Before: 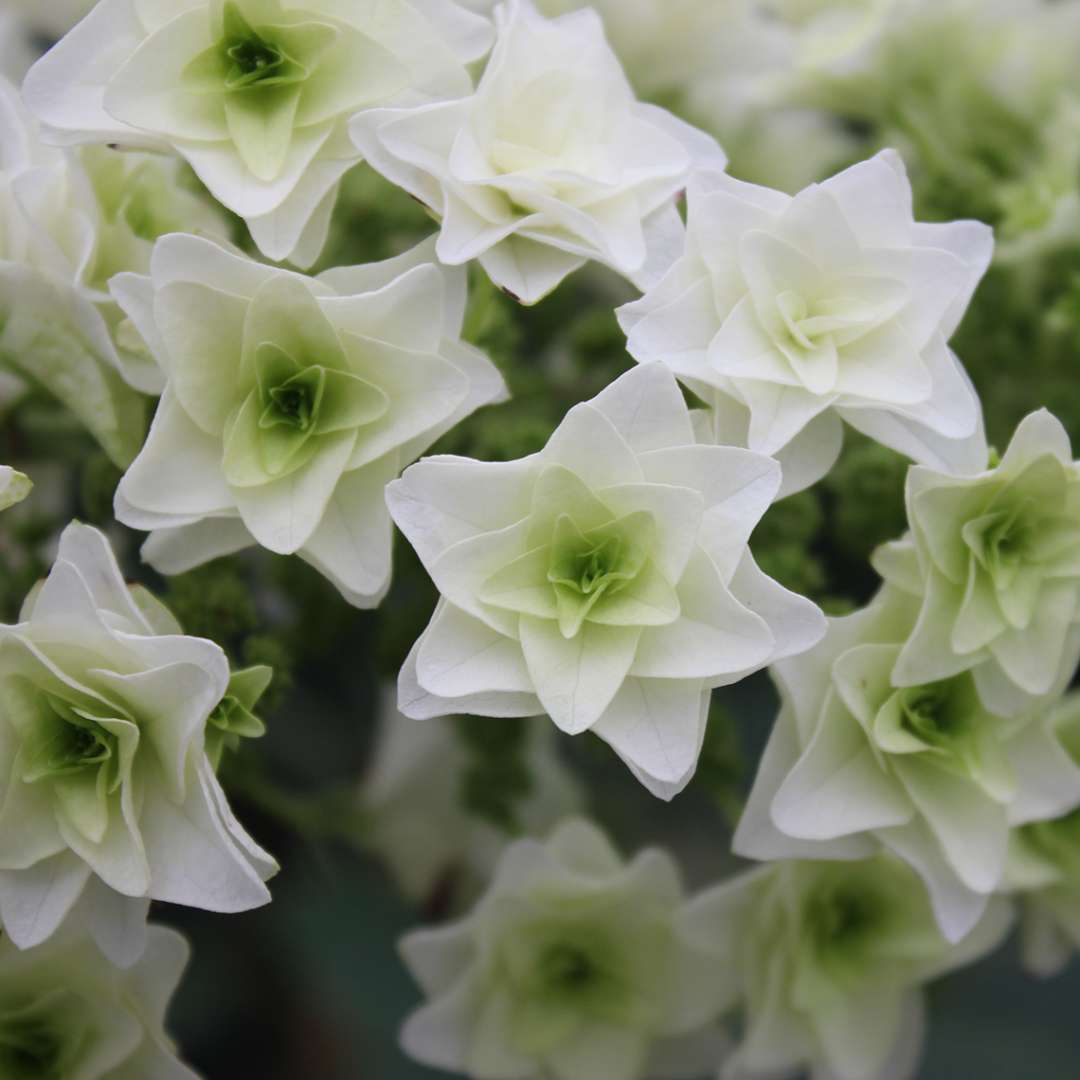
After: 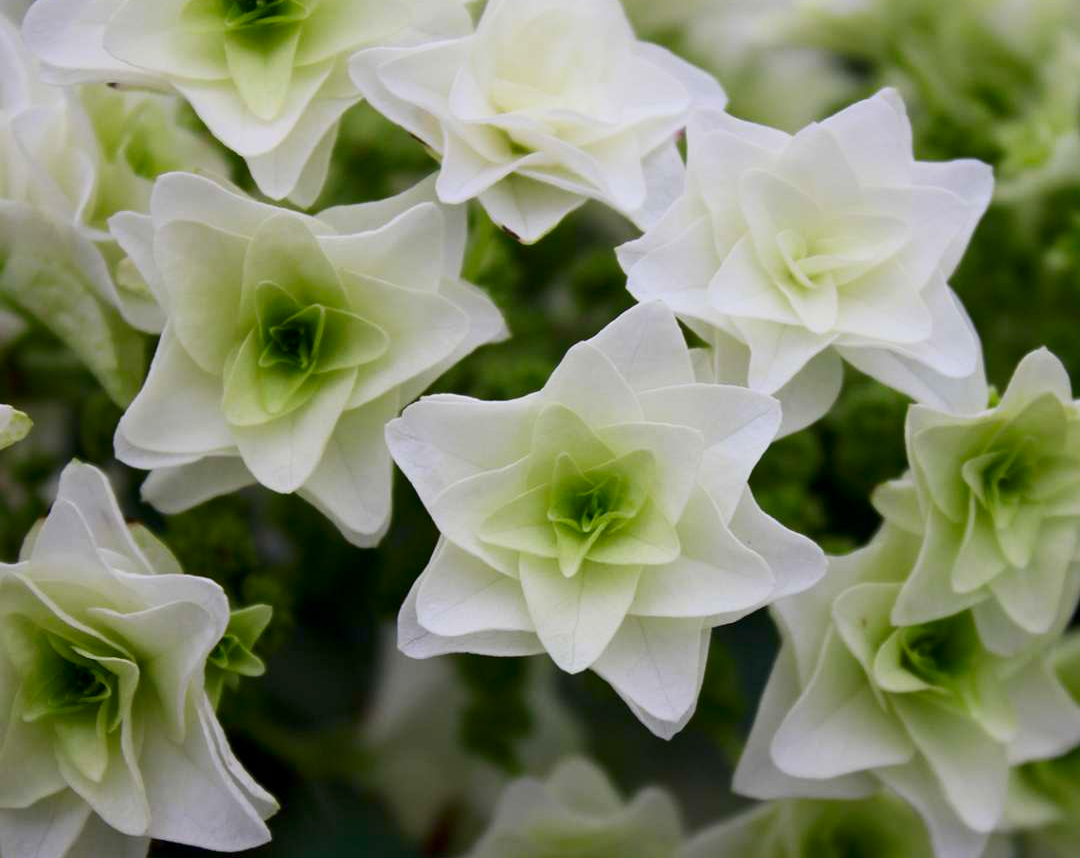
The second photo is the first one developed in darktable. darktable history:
crop and rotate: top 5.663%, bottom 14.836%
contrast brightness saturation: contrast 0.159, saturation 0.315
exposure: black level correction 0.006, exposure -0.222 EV, compensate exposure bias true, compensate highlight preservation false
